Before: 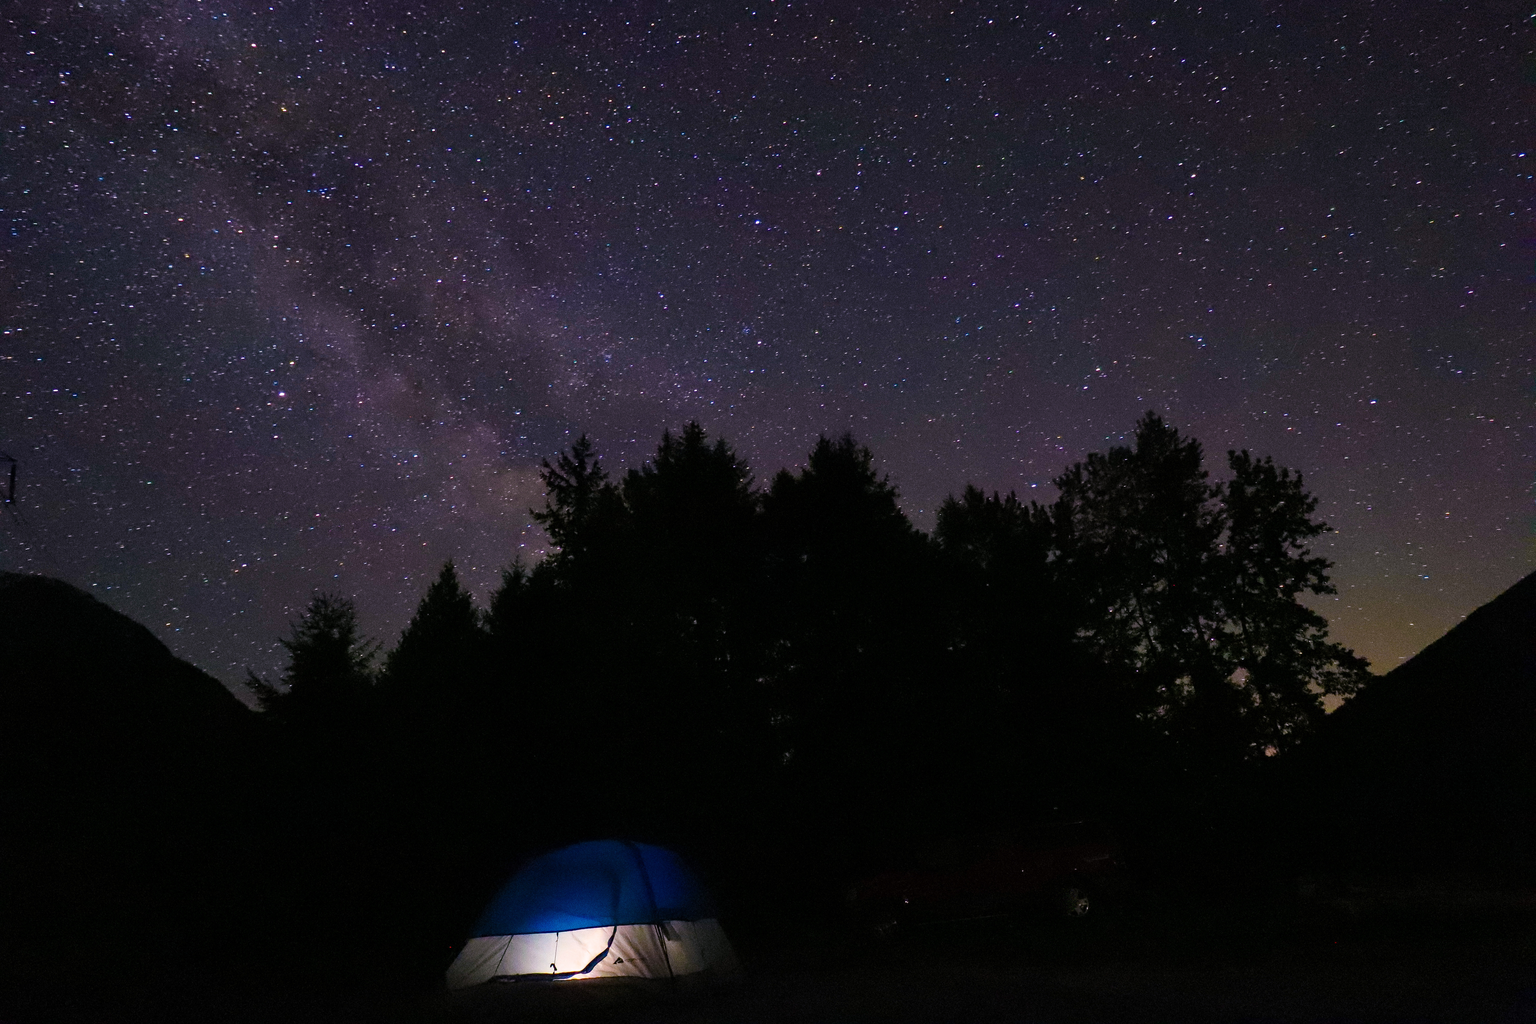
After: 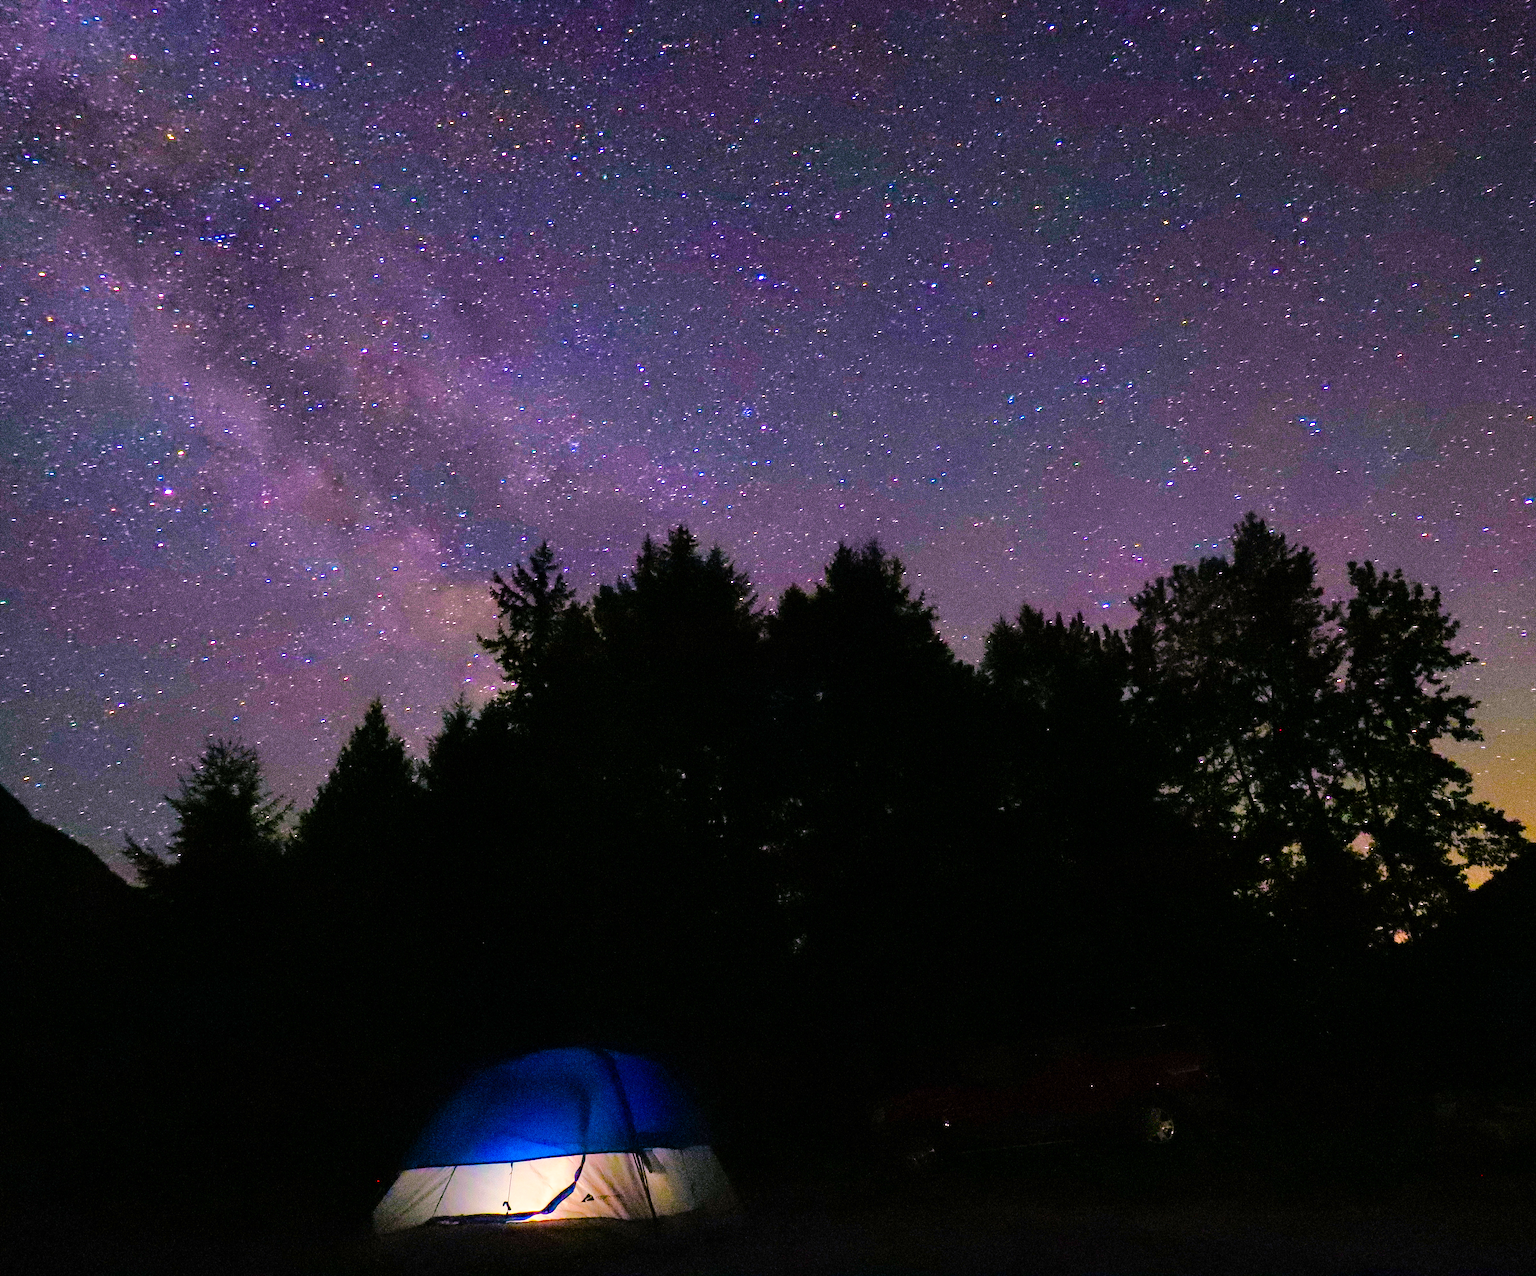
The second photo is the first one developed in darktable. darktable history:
tone equalizer: -7 EV 0.154 EV, -6 EV 0.597 EV, -5 EV 1.15 EV, -4 EV 1.32 EV, -3 EV 1.18 EV, -2 EV 0.6 EV, -1 EV 0.152 EV, mask exposure compensation -0.508 EV
crop and rotate: left 9.599%, right 10.18%
color balance rgb: highlights gain › chroma 2.982%, highlights gain › hue 77.86°, linear chroma grading › global chroma 15.129%, perceptual saturation grading › global saturation 20%, perceptual saturation grading › highlights -14.349%, perceptual saturation grading › shadows 49.828%, perceptual brilliance grading › mid-tones 9.45%, perceptual brilliance grading › shadows 15.73%, global vibrance 19.46%
